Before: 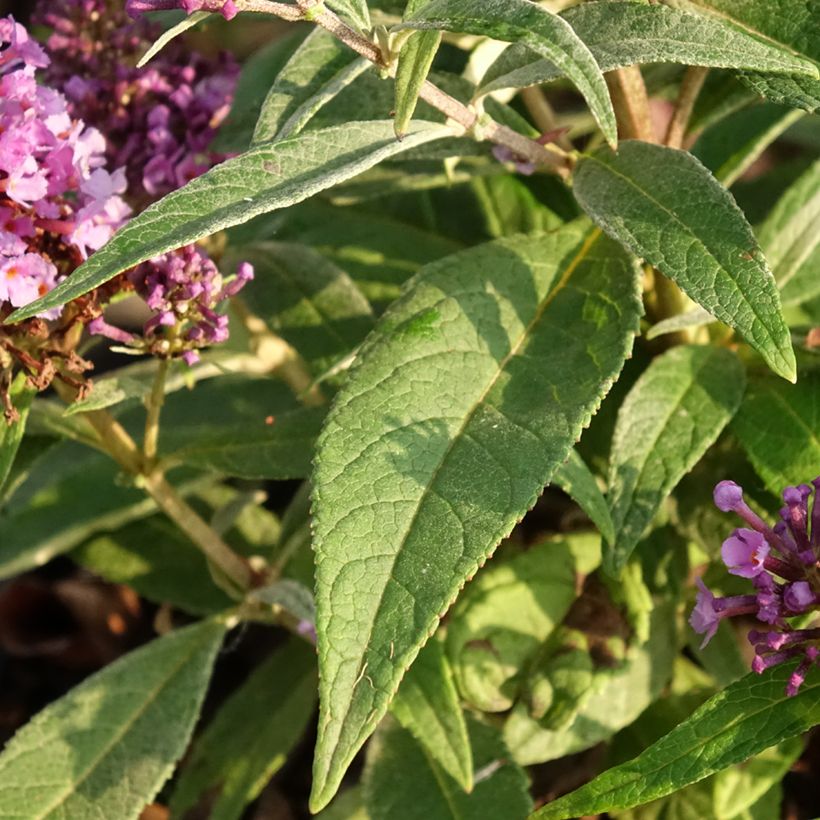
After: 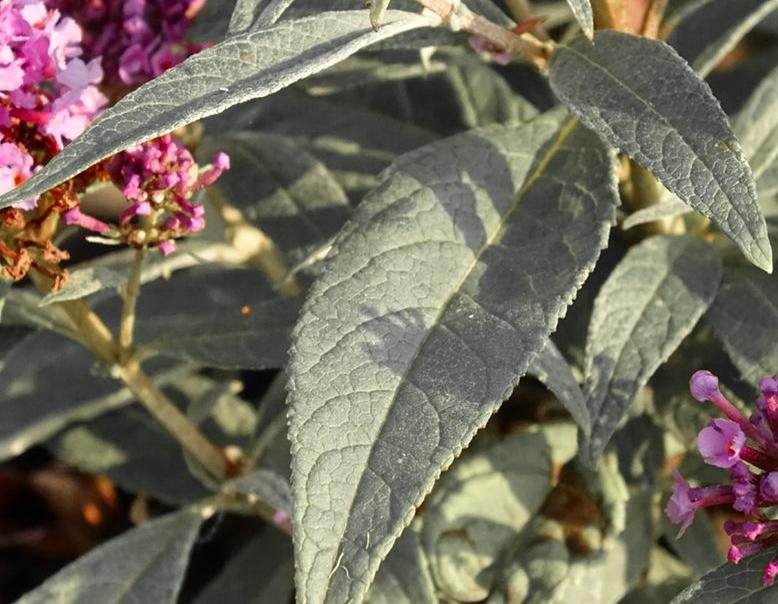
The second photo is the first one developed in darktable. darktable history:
levels: gray 59.4%
shadows and highlights: radius 126.97, shadows 30.48, highlights -30.92, low approximation 0.01, soften with gaussian
crop and rotate: left 2.978%, top 13.468%, right 2.069%, bottom 12.813%
color zones: curves: ch1 [(0, 0.679) (0.143, 0.647) (0.286, 0.261) (0.378, -0.011) (0.571, 0.396) (0.714, 0.399) (0.857, 0.406) (1, 0.679)]
